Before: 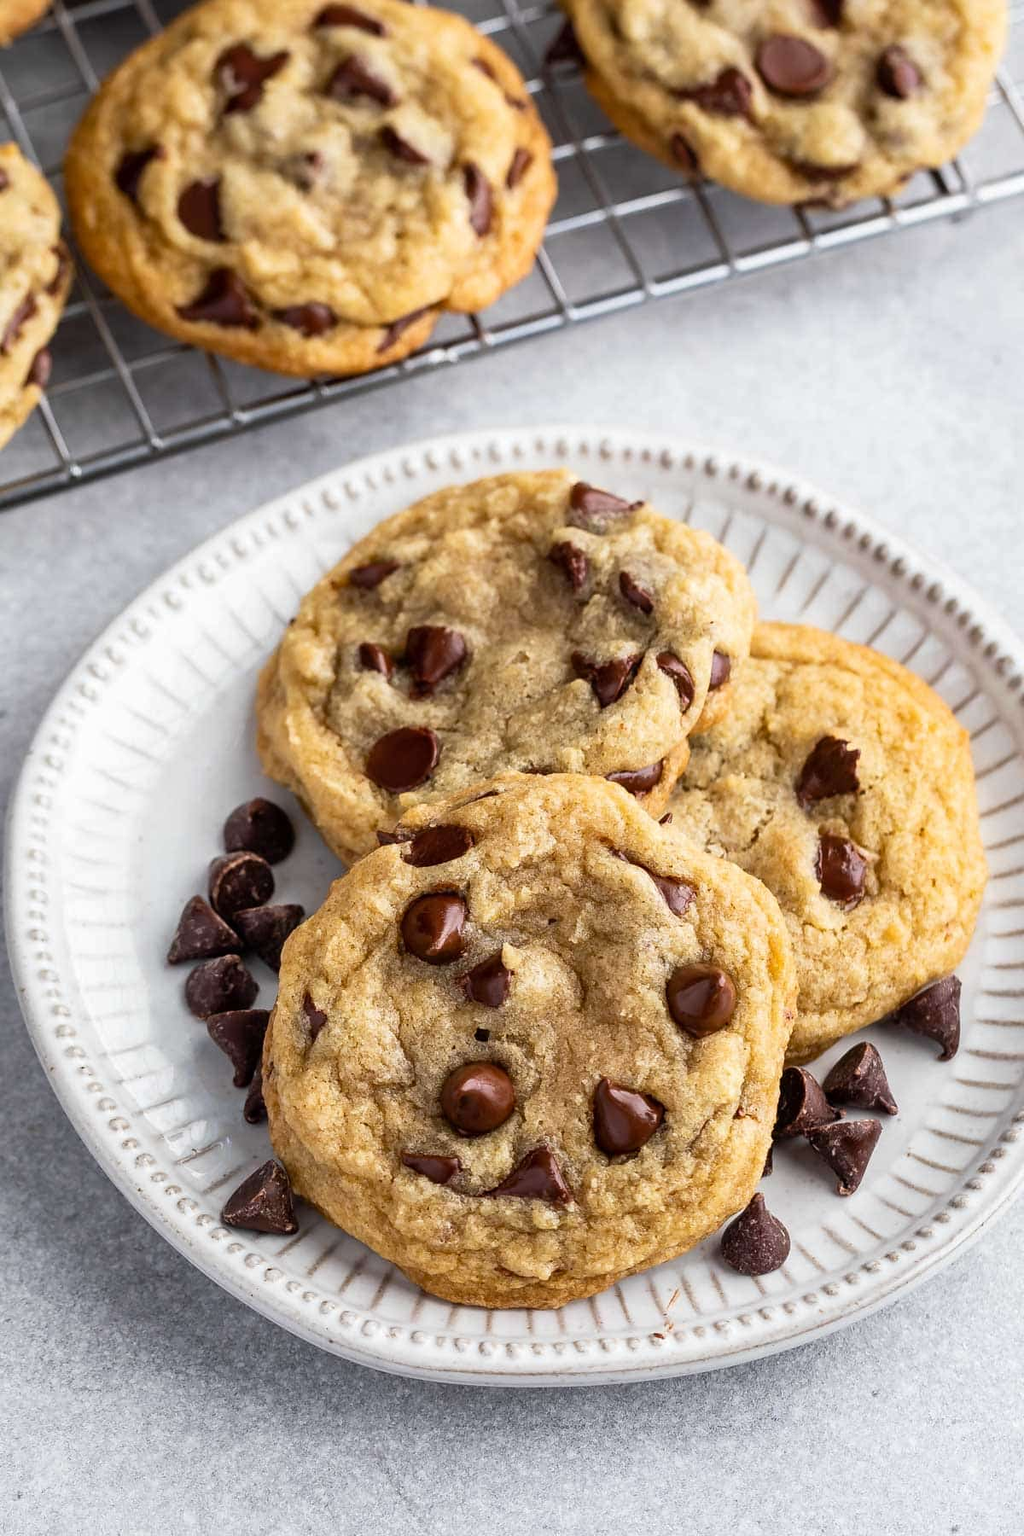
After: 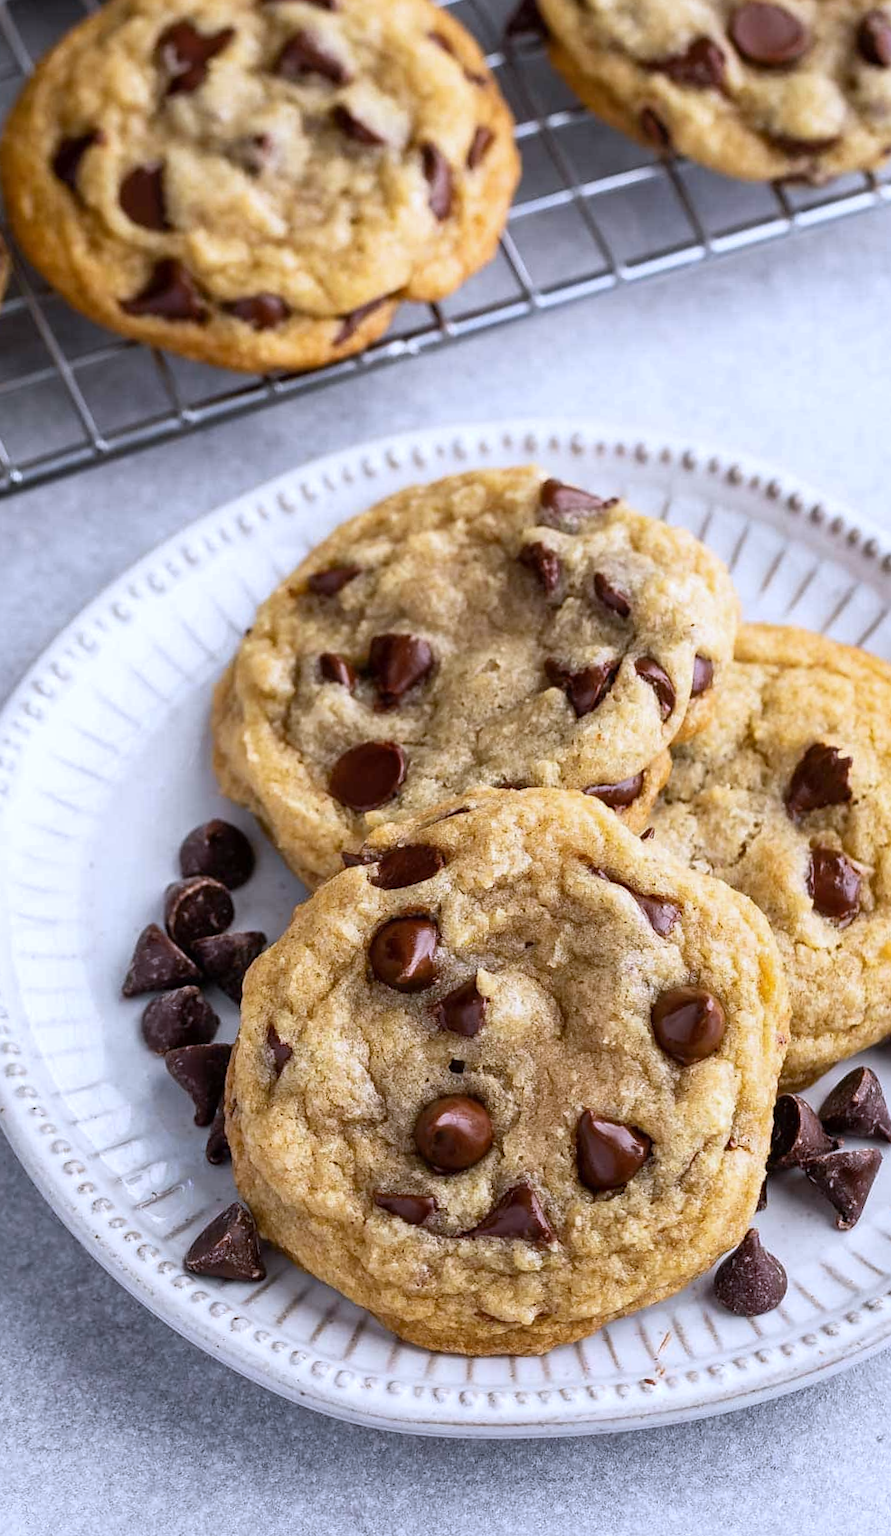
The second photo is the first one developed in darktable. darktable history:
crop and rotate: angle 1°, left 4.281%, top 0.642%, right 11.383%, bottom 2.486%
white balance: red 0.967, blue 1.119, emerald 0.756
